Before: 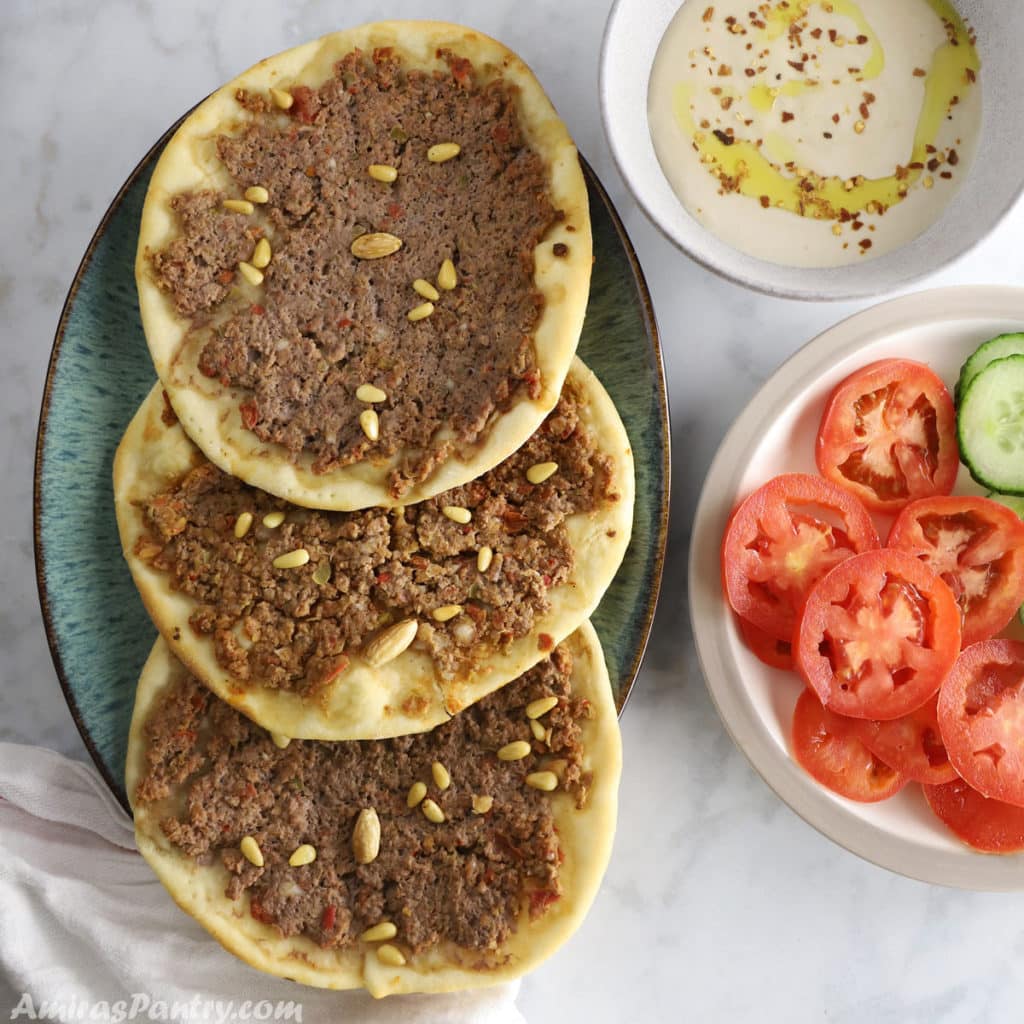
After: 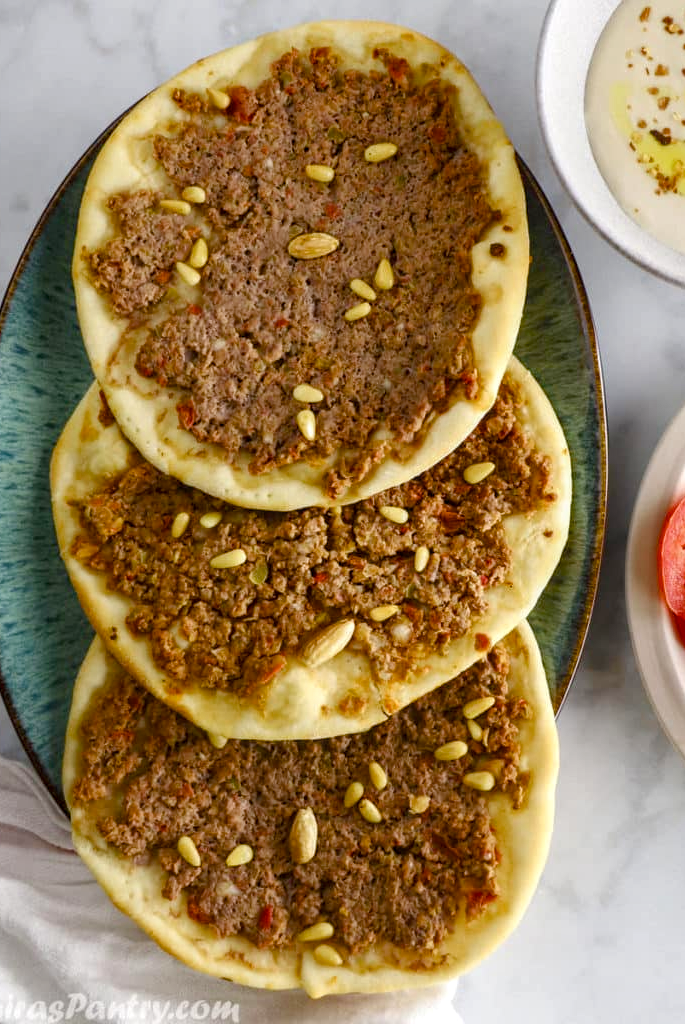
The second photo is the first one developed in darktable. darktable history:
local contrast: on, module defaults
color balance rgb: perceptual saturation grading › global saturation 20%, perceptual saturation grading › highlights -24.904%, perceptual saturation grading › shadows 50.066%, global vibrance 14.249%
crop and rotate: left 6.159%, right 26.901%
